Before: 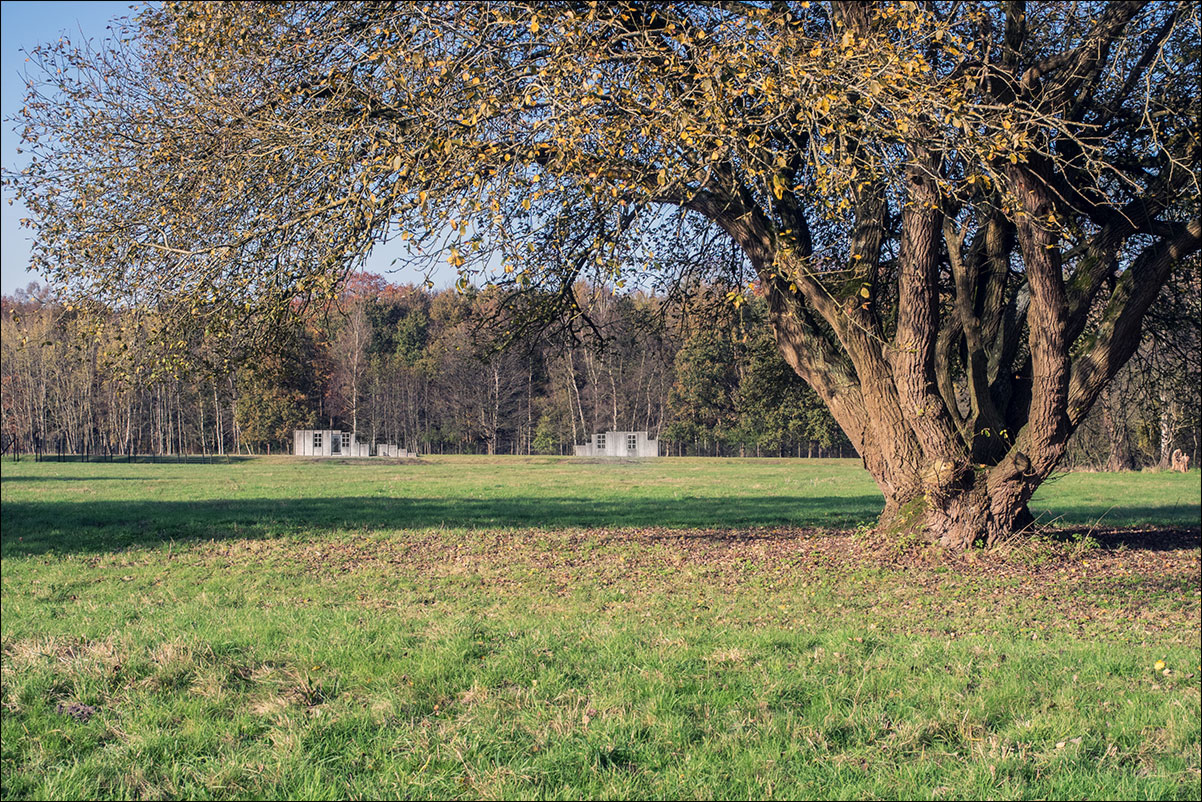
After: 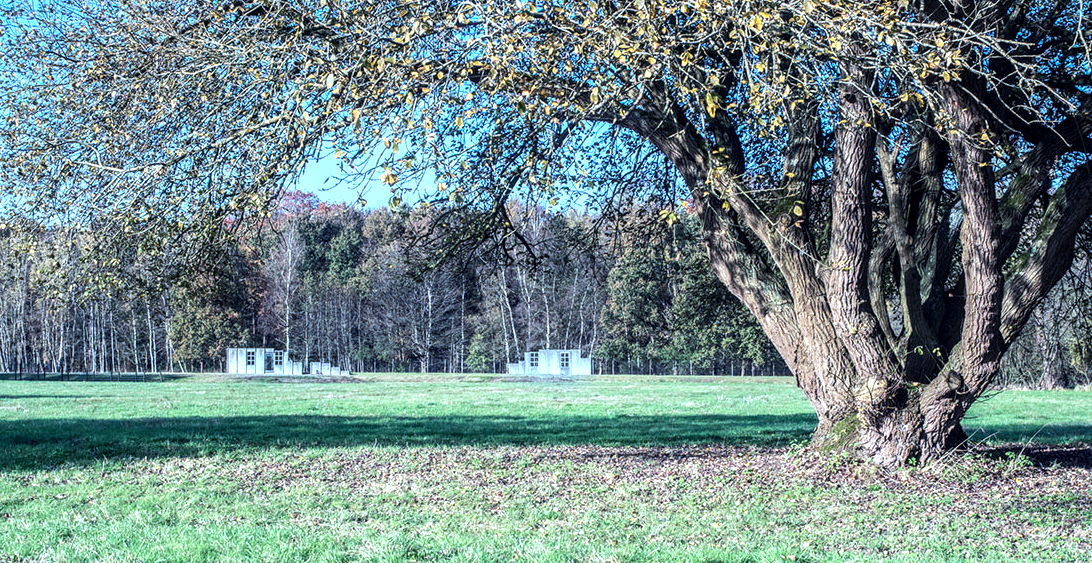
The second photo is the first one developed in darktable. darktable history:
white balance: red 0.931, blue 1.11
local contrast: detail 130%
tone equalizer: -8 EV -0.417 EV, -7 EV -0.389 EV, -6 EV -0.333 EV, -5 EV -0.222 EV, -3 EV 0.222 EV, -2 EV 0.333 EV, -1 EV 0.389 EV, +0 EV 0.417 EV, edges refinement/feathering 500, mask exposure compensation -1.57 EV, preserve details no
crop: left 5.596%, top 10.314%, right 3.534%, bottom 19.395%
exposure: black level correction 0.001, exposure 0.5 EV, compensate exposure bias true, compensate highlight preservation false
color correction: highlights a* -9.73, highlights b* -21.22
